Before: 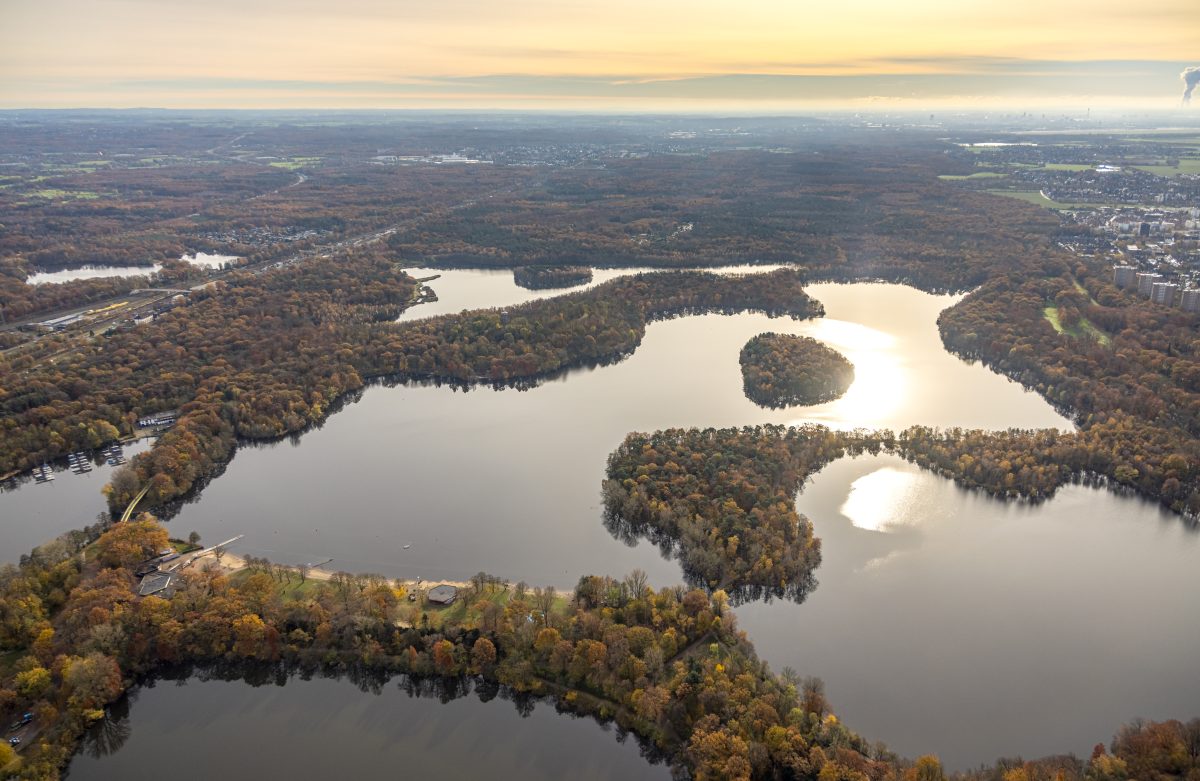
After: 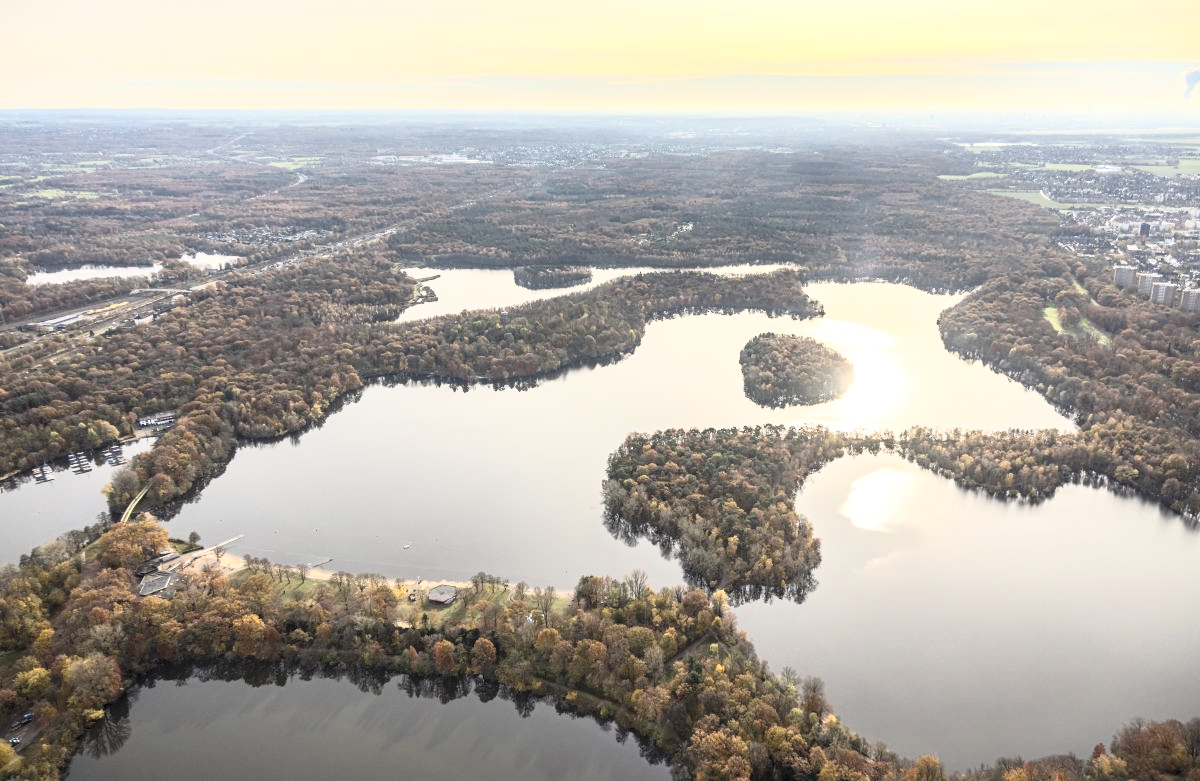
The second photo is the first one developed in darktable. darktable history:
contrast brightness saturation: contrast 0.434, brightness 0.553, saturation -0.192
